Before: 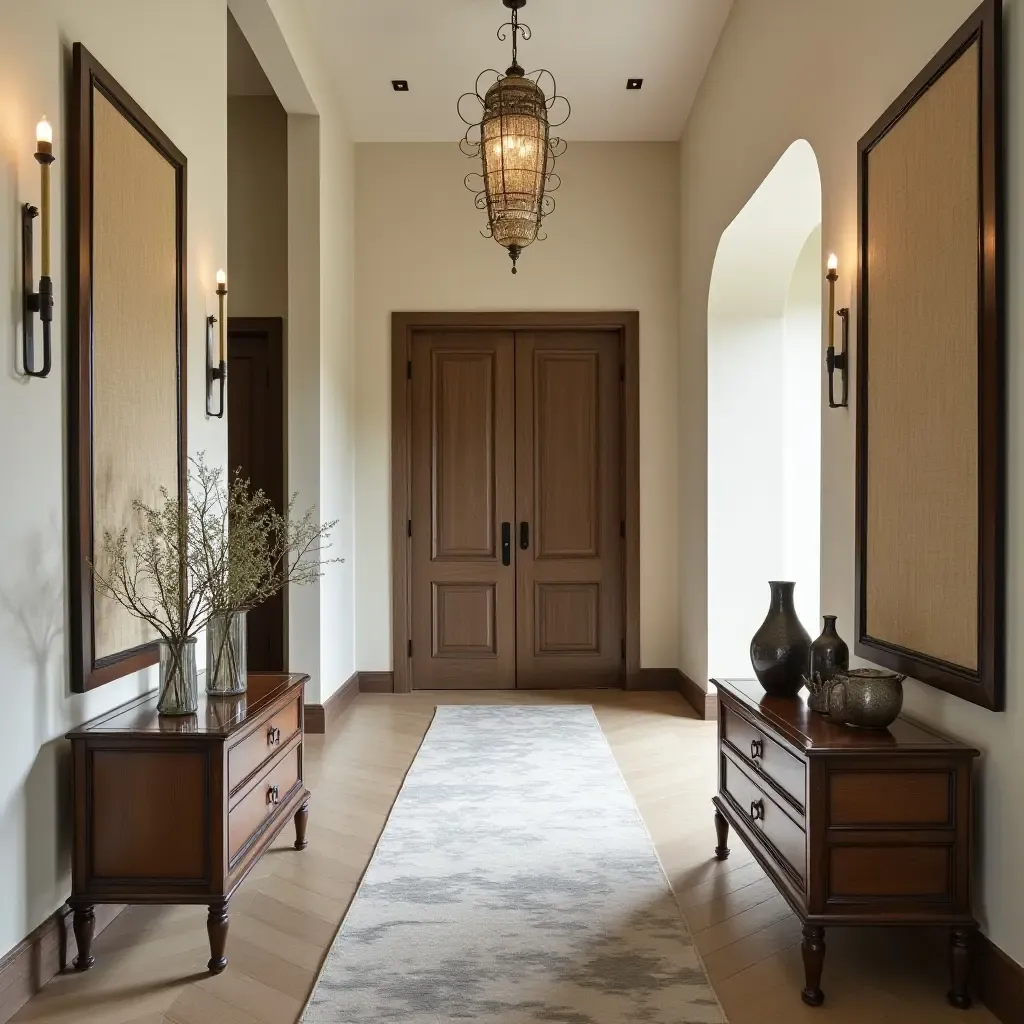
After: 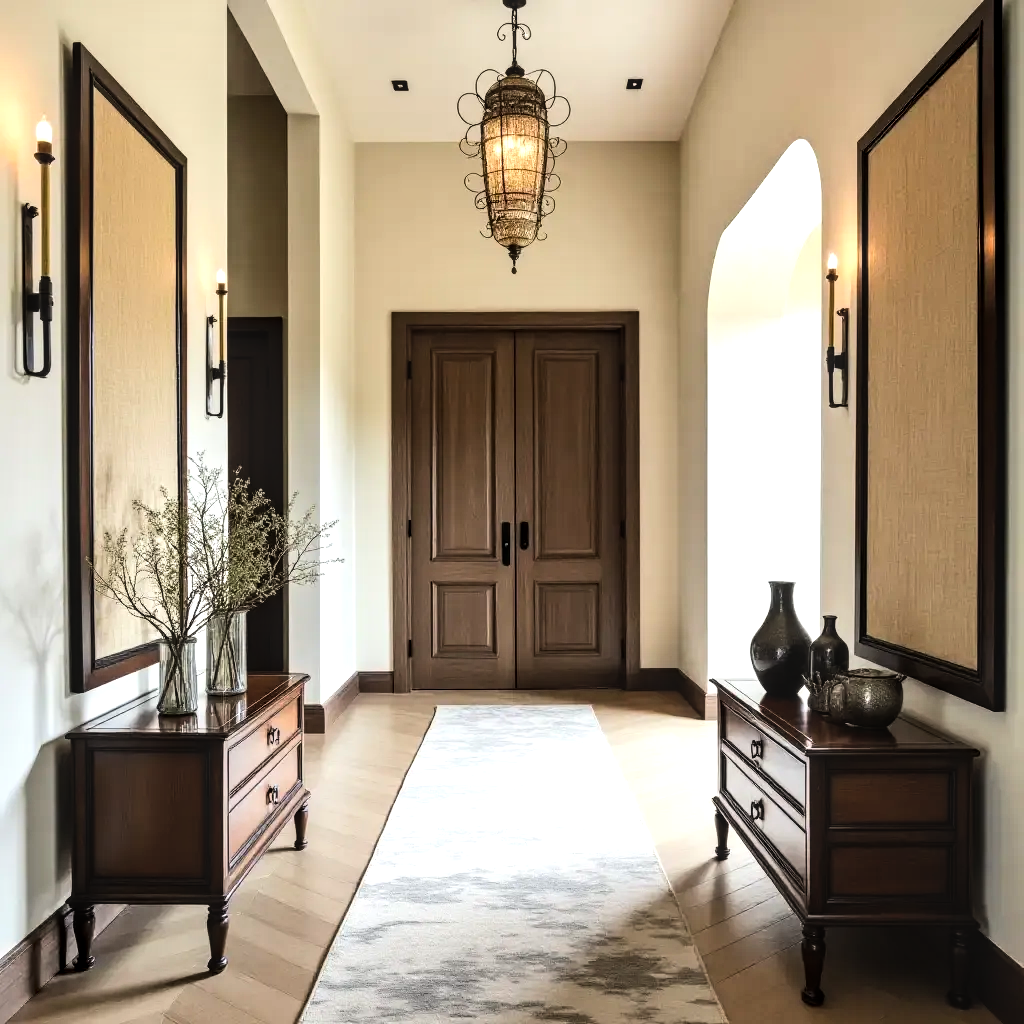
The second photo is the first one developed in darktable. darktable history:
tone curve: curves: ch0 [(0, 0) (0.004, 0.001) (0.133, 0.112) (0.325, 0.362) (0.832, 0.893) (1, 1)], color space Lab, linked channels, preserve colors none
local contrast: on, module defaults
tone equalizer: -8 EV -0.75 EV, -7 EV -0.7 EV, -6 EV -0.6 EV, -5 EV -0.4 EV, -3 EV 0.4 EV, -2 EV 0.6 EV, -1 EV 0.7 EV, +0 EV 0.75 EV, edges refinement/feathering 500, mask exposure compensation -1.57 EV, preserve details no
